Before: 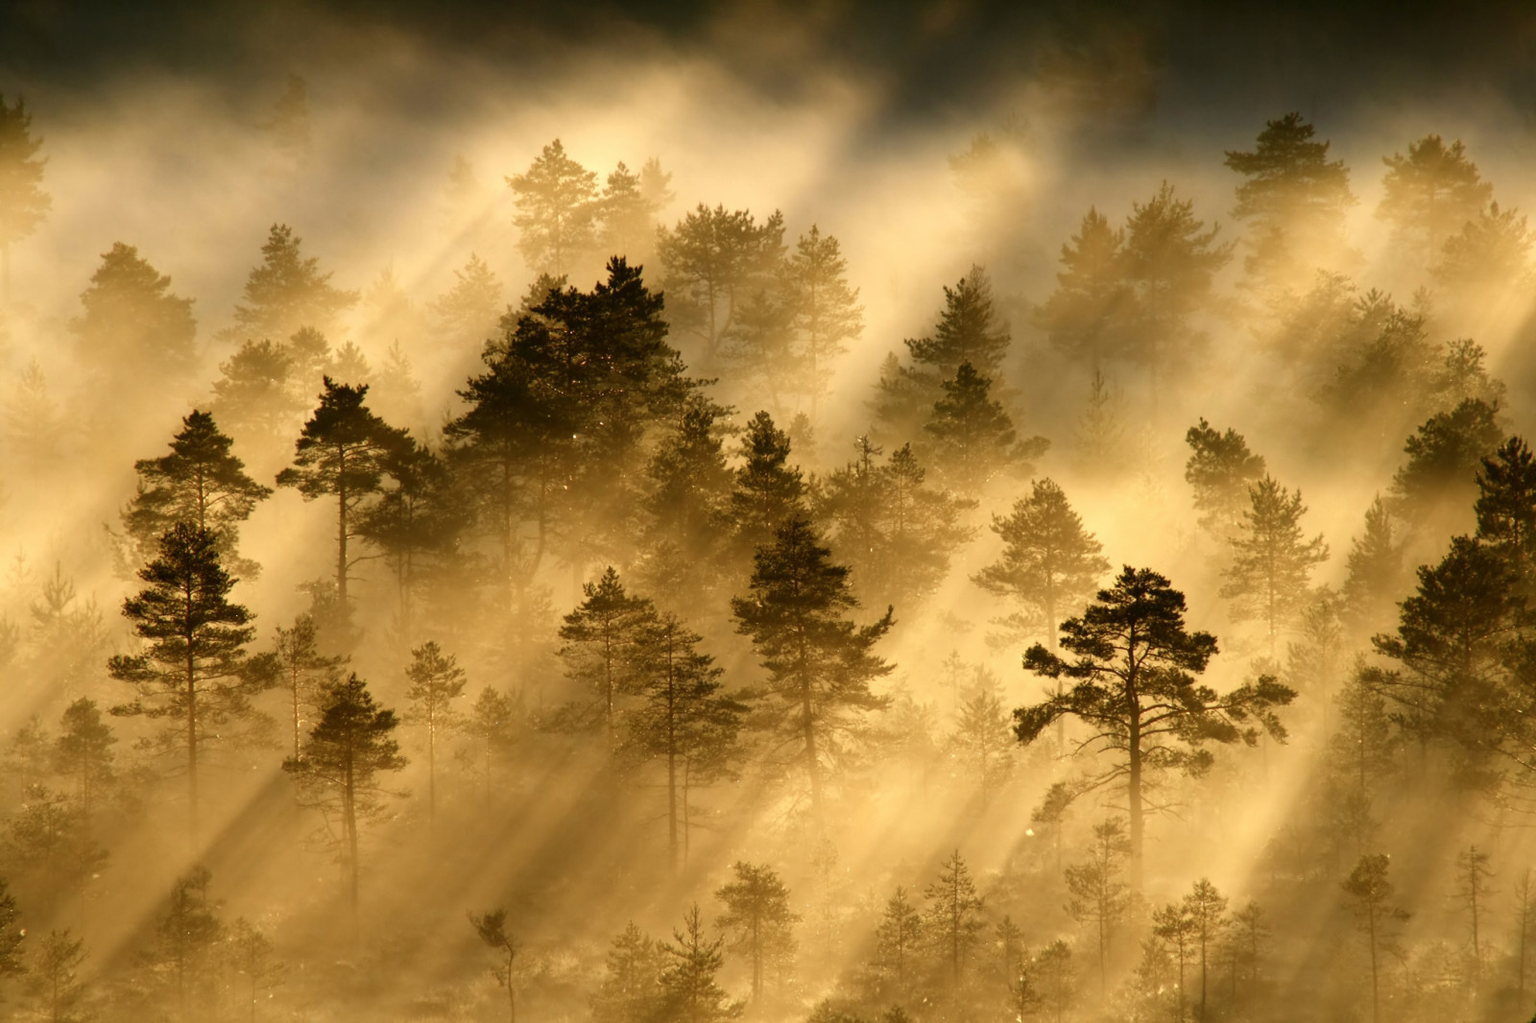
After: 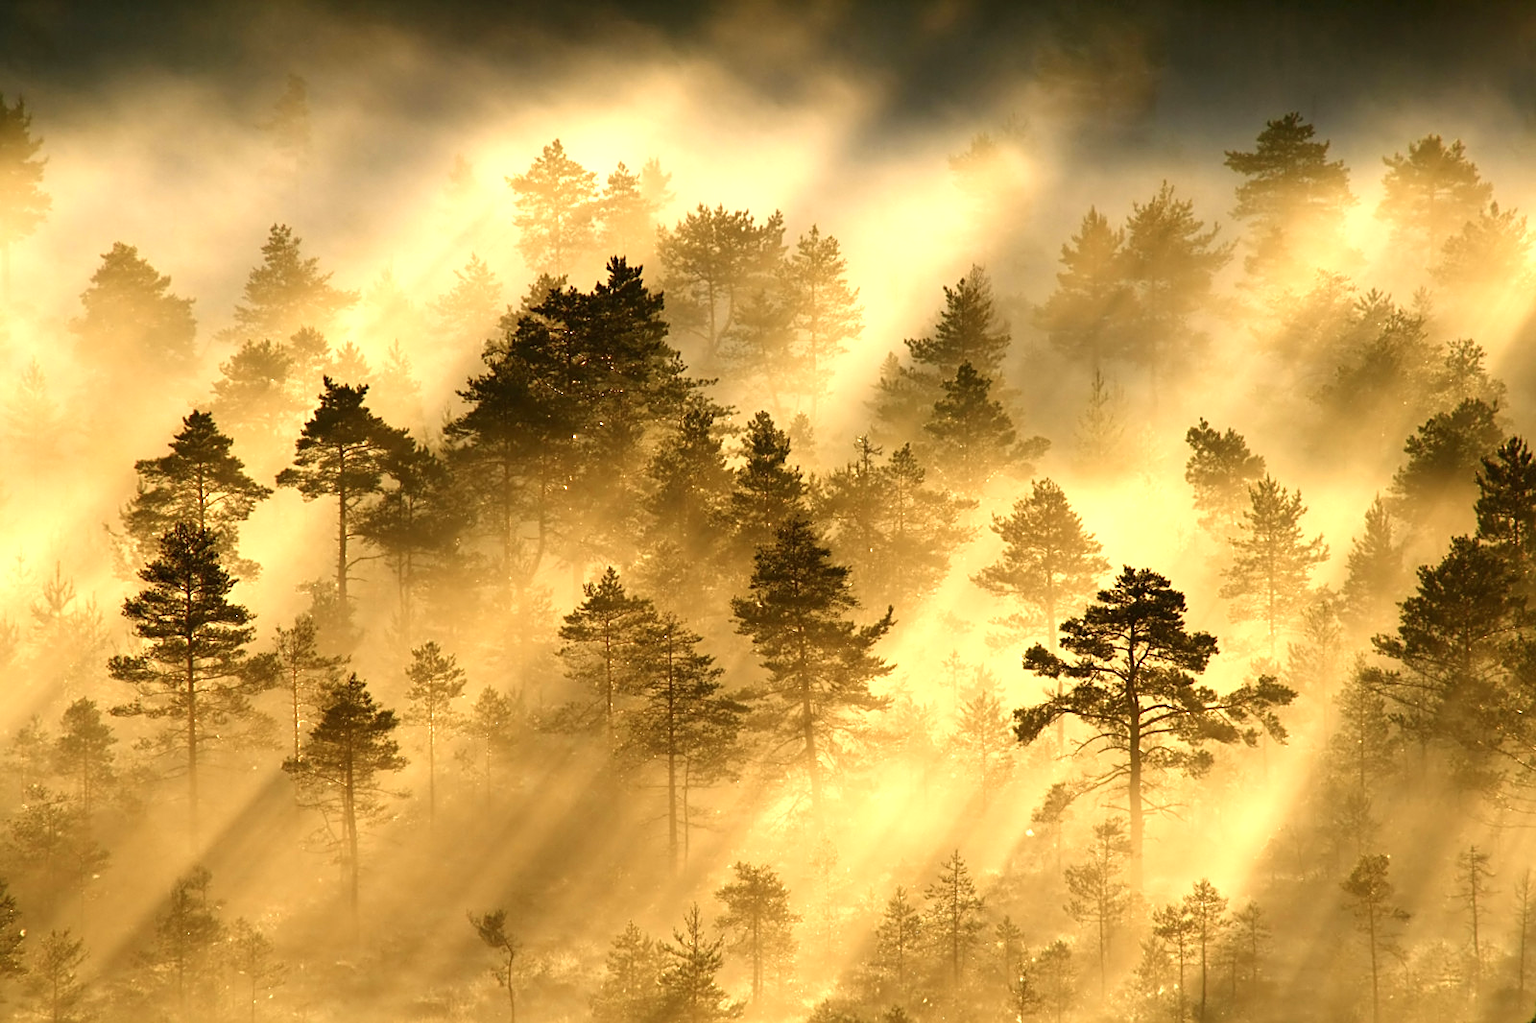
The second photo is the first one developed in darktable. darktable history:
sharpen: on, module defaults
exposure: black level correction 0, exposure 0.693 EV, compensate highlight preservation false
